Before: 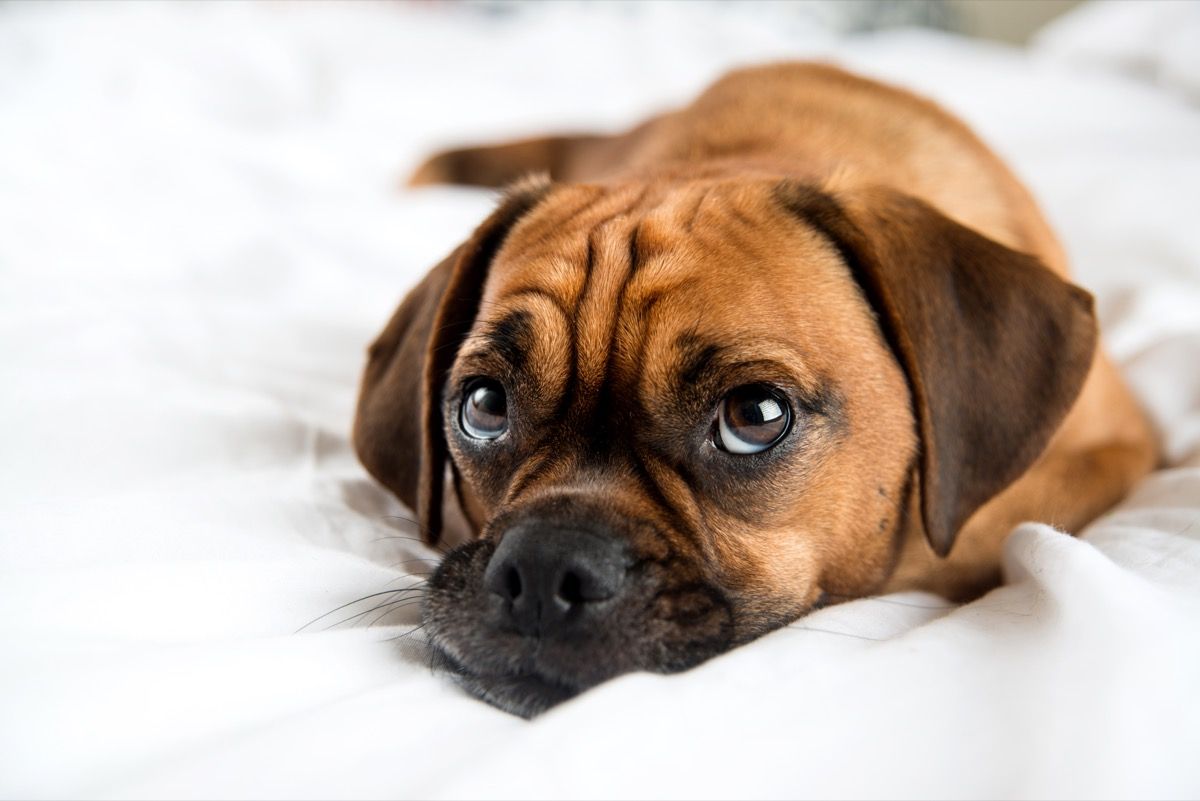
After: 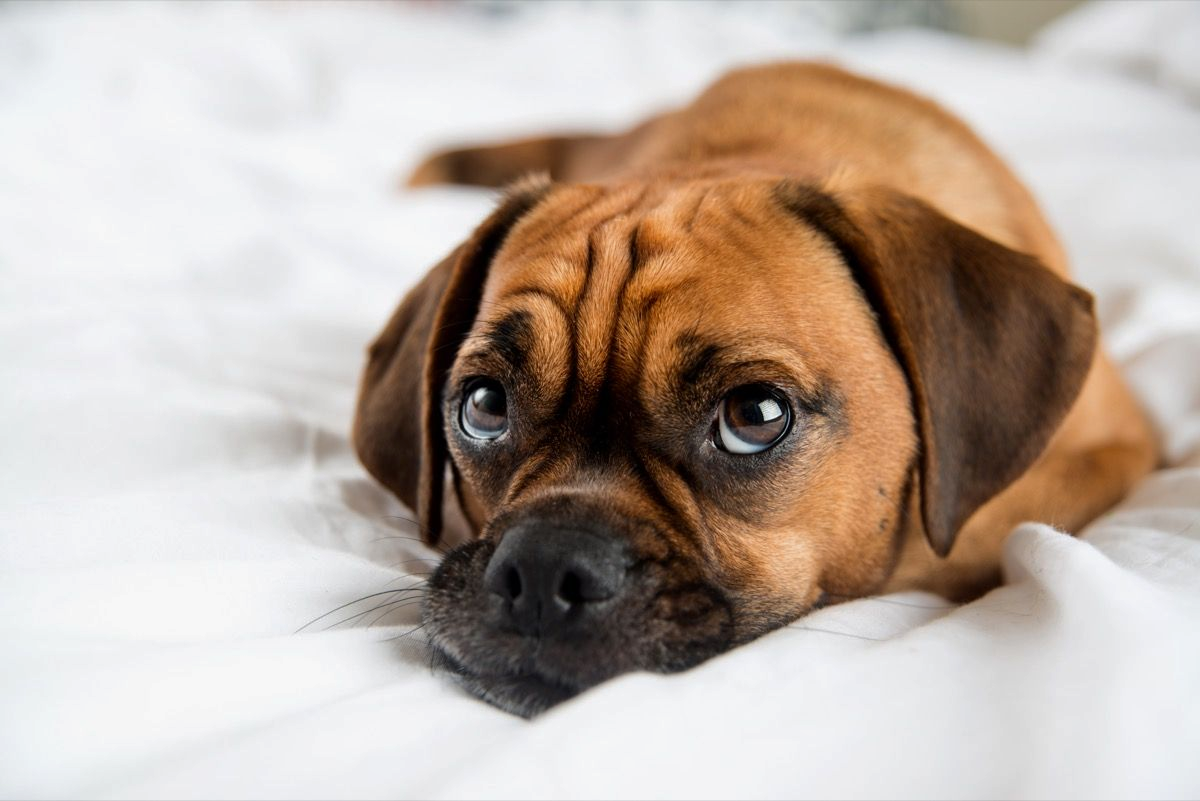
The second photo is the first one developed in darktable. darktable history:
shadows and highlights: shadows -19.99, white point adjustment -2.01, highlights -35.05
